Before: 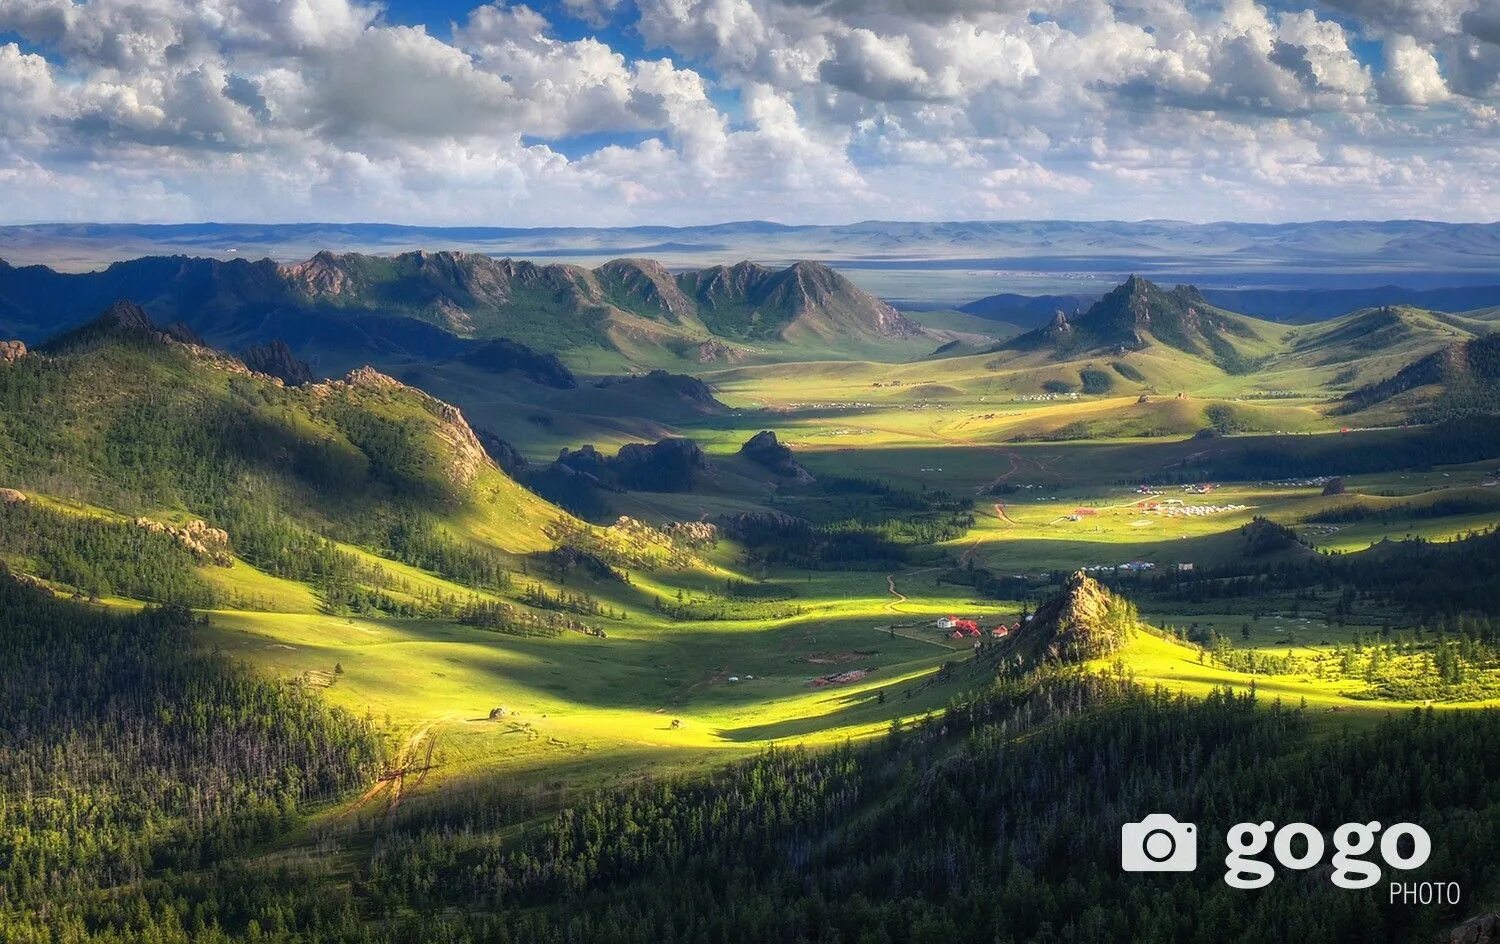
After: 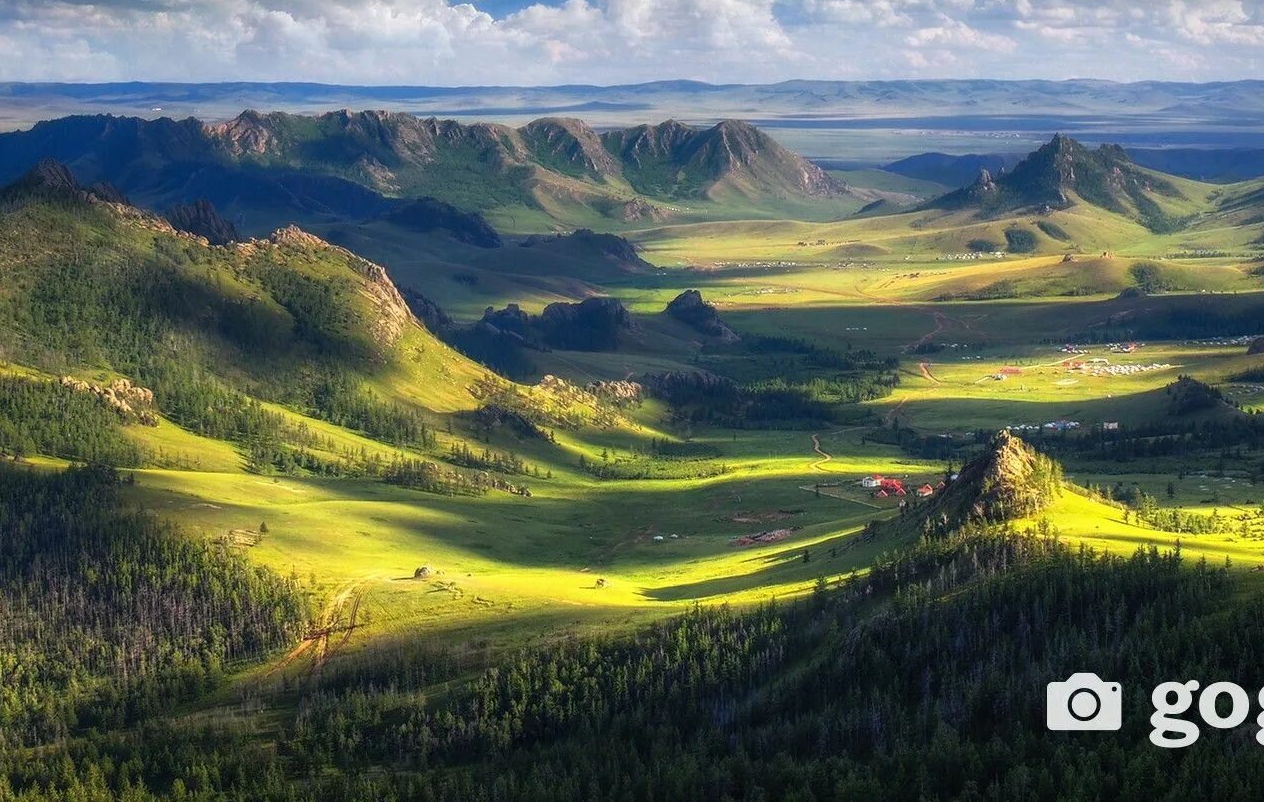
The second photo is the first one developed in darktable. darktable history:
crop and rotate: left 5.002%, top 15.002%, right 10.709%
